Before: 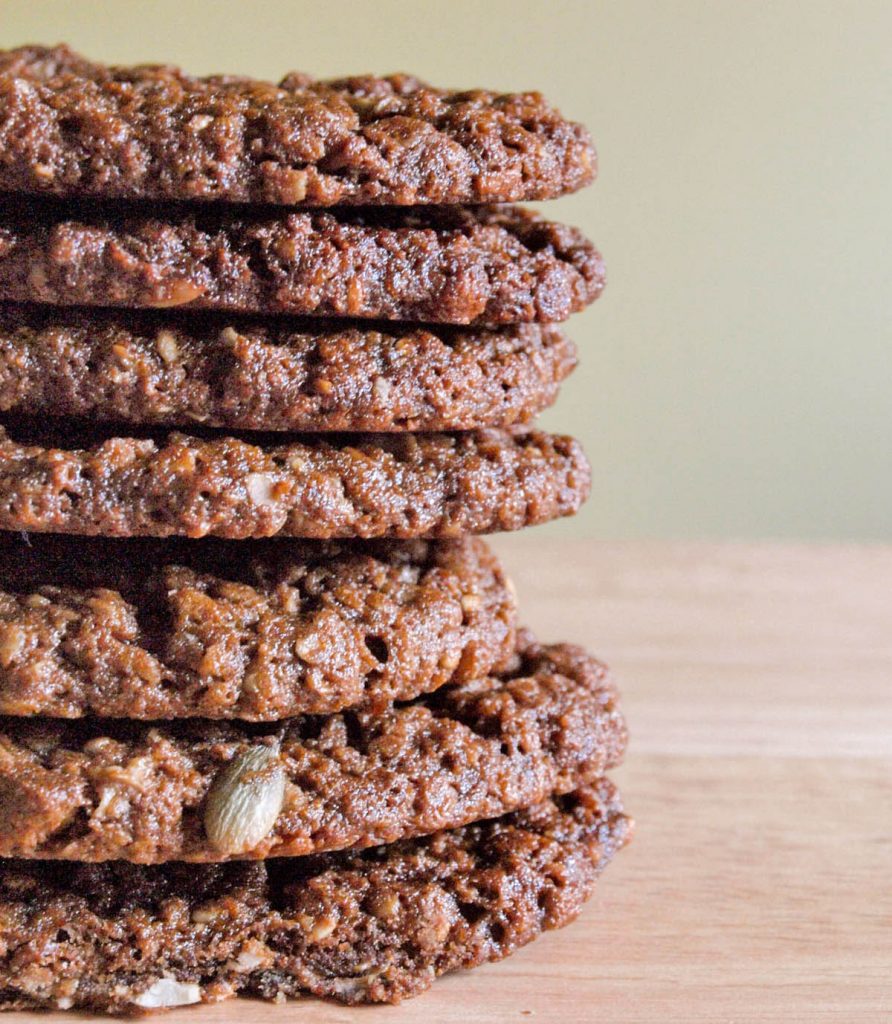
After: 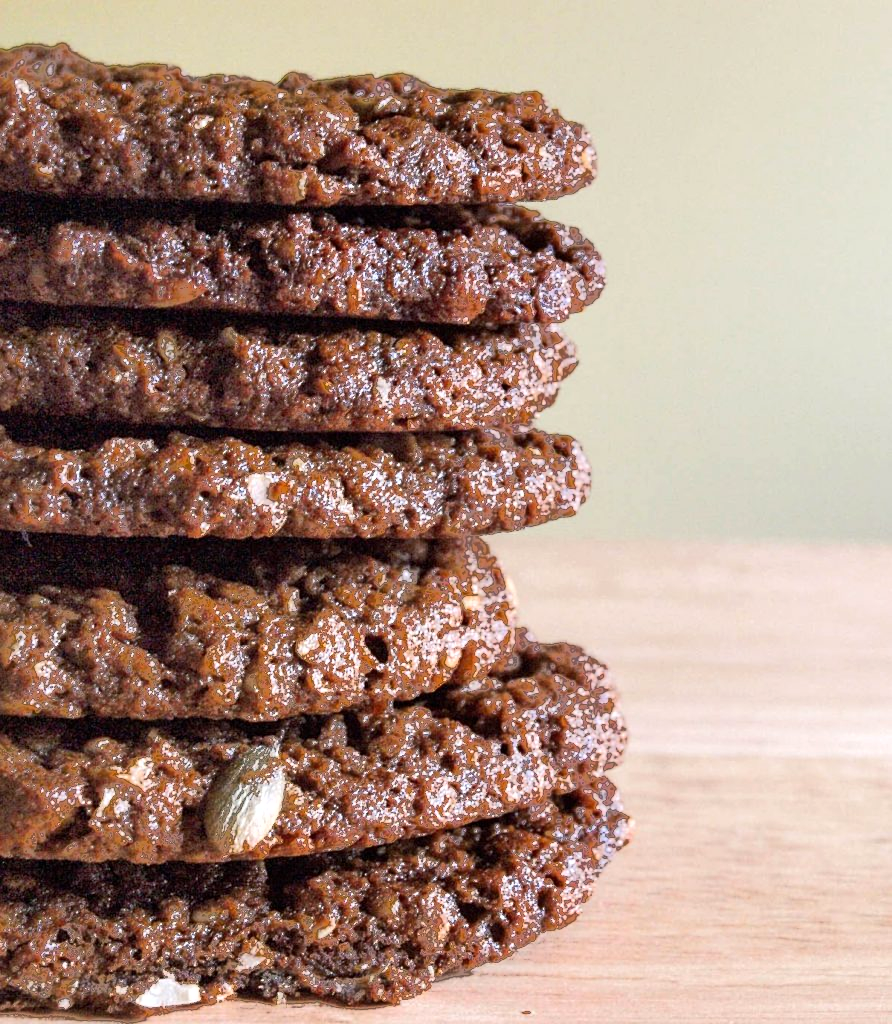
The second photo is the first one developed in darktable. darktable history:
tone equalizer: -8 EV -0.001 EV, -7 EV 0.001 EV, -6 EV -0.002 EV, -5 EV -0.003 EV, -4 EV -0.062 EV, -3 EV -0.222 EV, -2 EV -0.267 EV, -1 EV 0.105 EV, +0 EV 0.303 EV
fill light: exposure -0.73 EV, center 0.69, width 2.2
sharpen: amount 0.2
